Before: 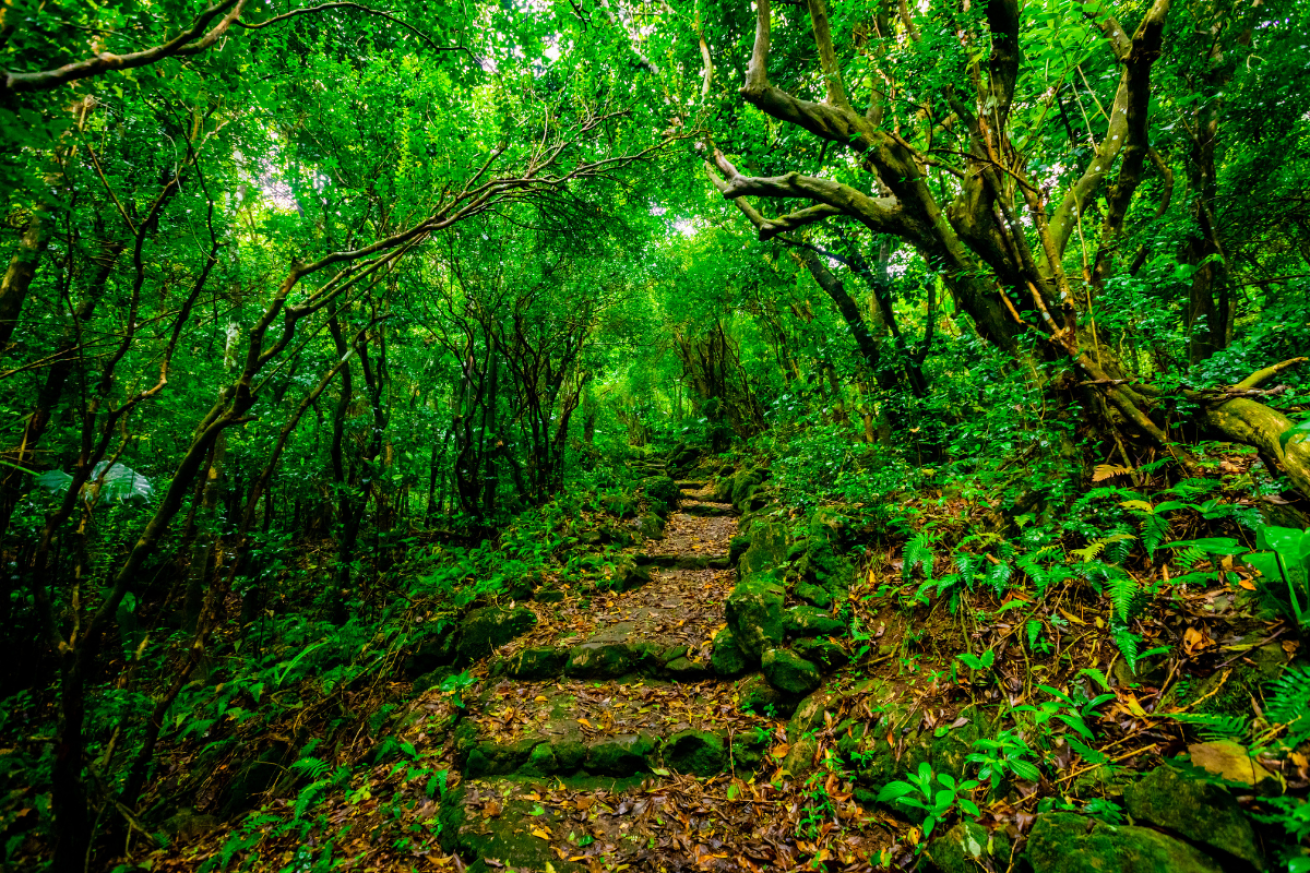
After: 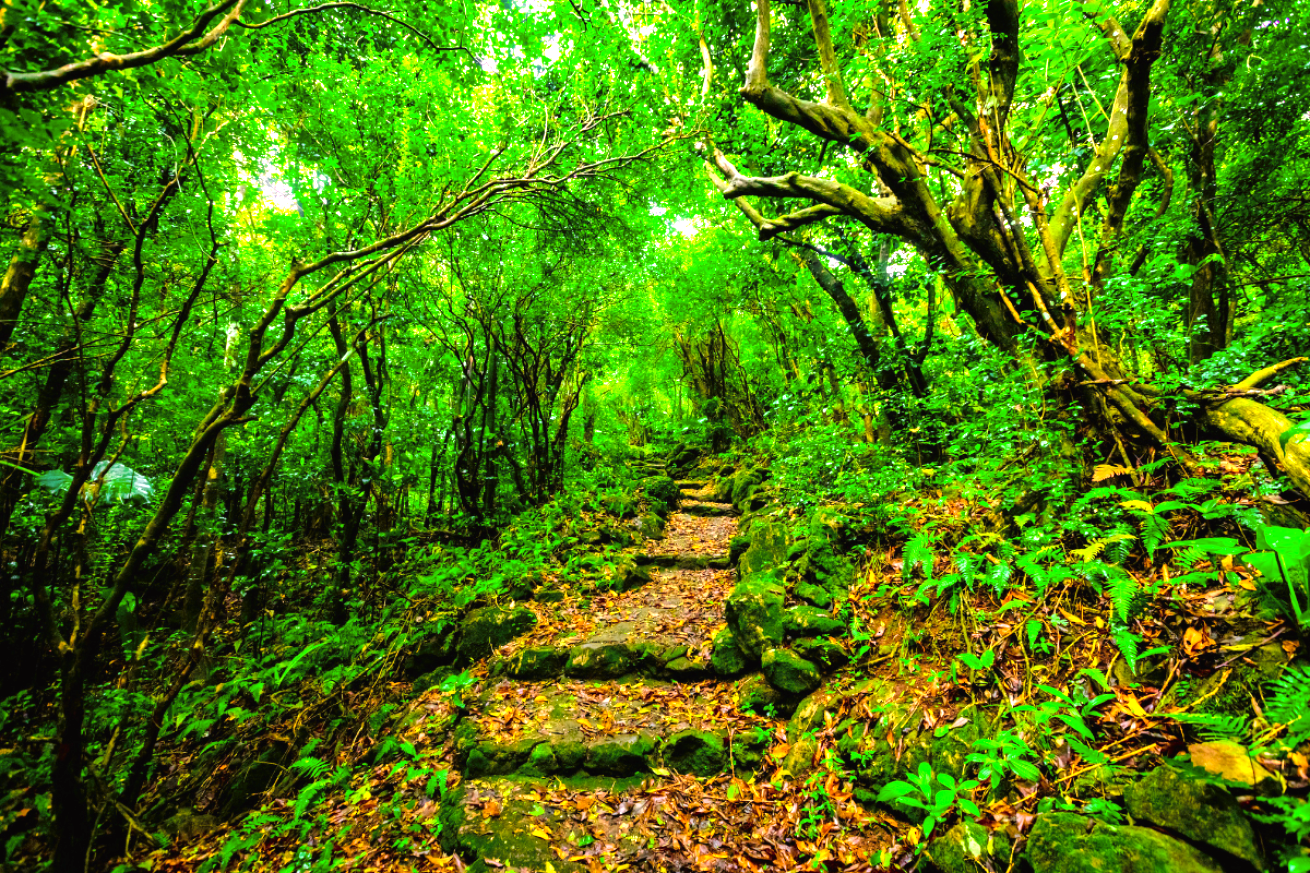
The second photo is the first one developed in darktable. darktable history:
tone curve: curves: ch0 [(0, 0.013) (0.036, 0.035) (0.274, 0.288) (0.504, 0.536) (0.844, 0.84) (1, 0.97)]; ch1 [(0, 0) (0.389, 0.403) (0.462, 0.48) (0.499, 0.5) (0.524, 0.529) (0.567, 0.603) (0.626, 0.651) (0.749, 0.781) (1, 1)]; ch2 [(0, 0) (0.464, 0.478) (0.5, 0.501) (0.533, 0.539) (0.599, 0.6) (0.704, 0.732) (1, 1)], color space Lab, independent channels, preserve colors none
exposure: black level correction 0, exposure 1.2 EV, compensate highlight preservation false
